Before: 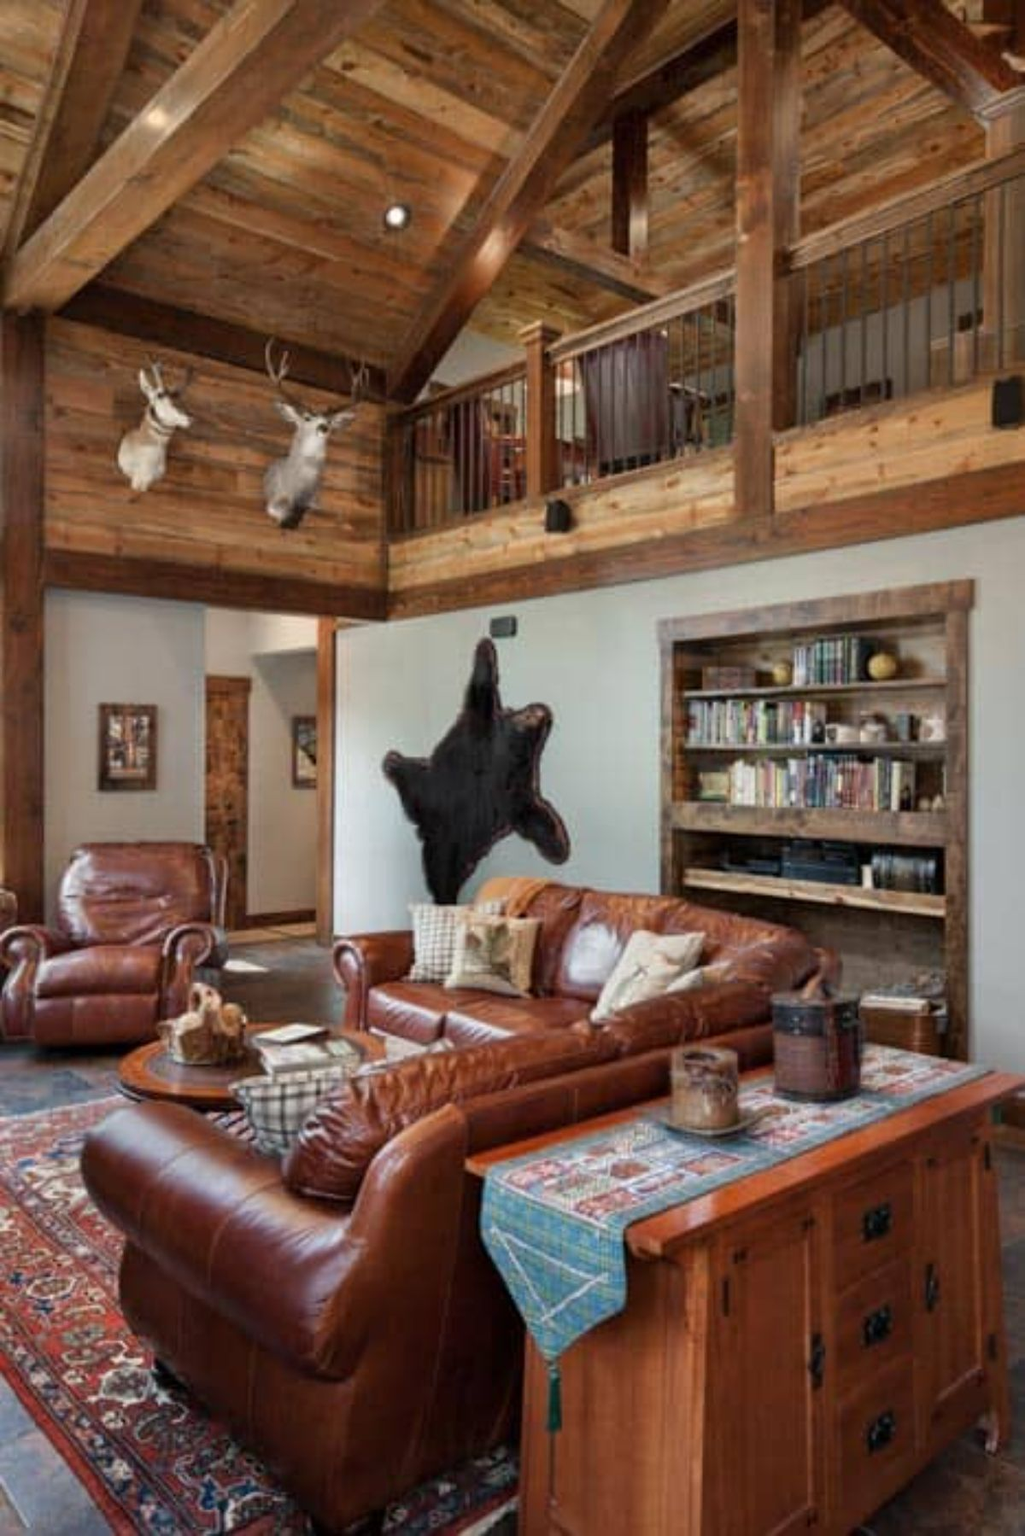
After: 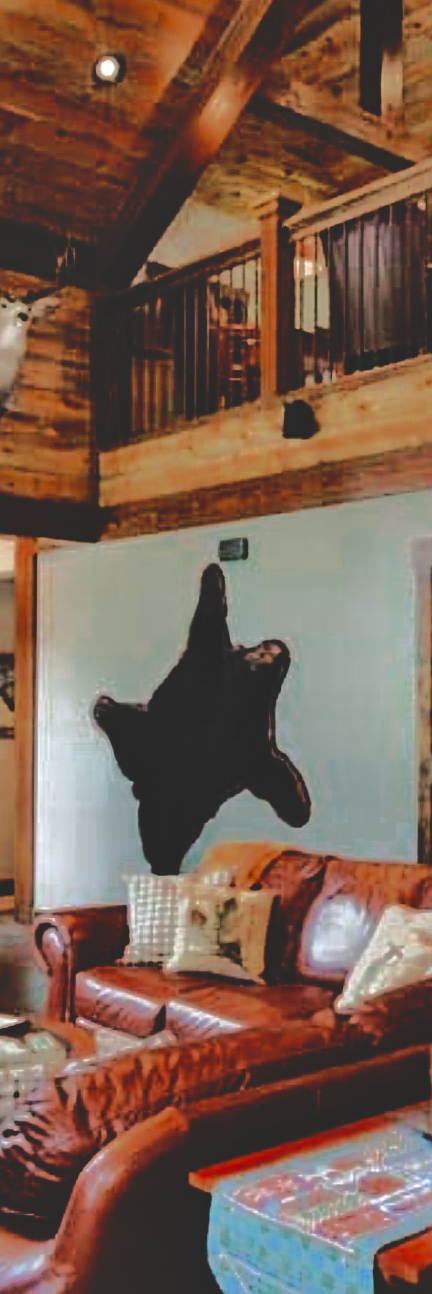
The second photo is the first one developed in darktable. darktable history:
crop and rotate: left 29.685%, top 10.311%, right 34.293%, bottom 17.753%
sharpen: on, module defaults
shadows and highlights: soften with gaussian
velvia: strength 27.59%
color zones: curves: ch0 [(0, 0.5) (0.125, 0.4) (0.25, 0.5) (0.375, 0.4) (0.5, 0.4) (0.625, 0.6) (0.75, 0.6) (0.875, 0.5)]; ch1 [(0, 0.4) (0.125, 0.5) (0.25, 0.4) (0.375, 0.4) (0.5, 0.4) (0.625, 0.4) (0.75, 0.5) (0.875, 0.4)]; ch2 [(0, 0.6) (0.125, 0.5) (0.25, 0.5) (0.375, 0.6) (0.5, 0.6) (0.625, 0.5) (0.75, 0.5) (0.875, 0.5)]
base curve: curves: ch0 [(0, 0.02) (0.083, 0.036) (1, 1)], preserve colors none
tone equalizer: -8 EV -0.507 EV, -7 EV -0.31 EV, -6 EV -0.118 EV, -5 EV 0.429 EV, -4 EV 0.949 EV, -3 EV 0.811 EV, -2 EV -0.007 EV, -1 EV 0.137 EV, +0 EV -0.027 EV, edges refinement/feathering 500, mask exposure compensation -1.57 EV, preserve details no
